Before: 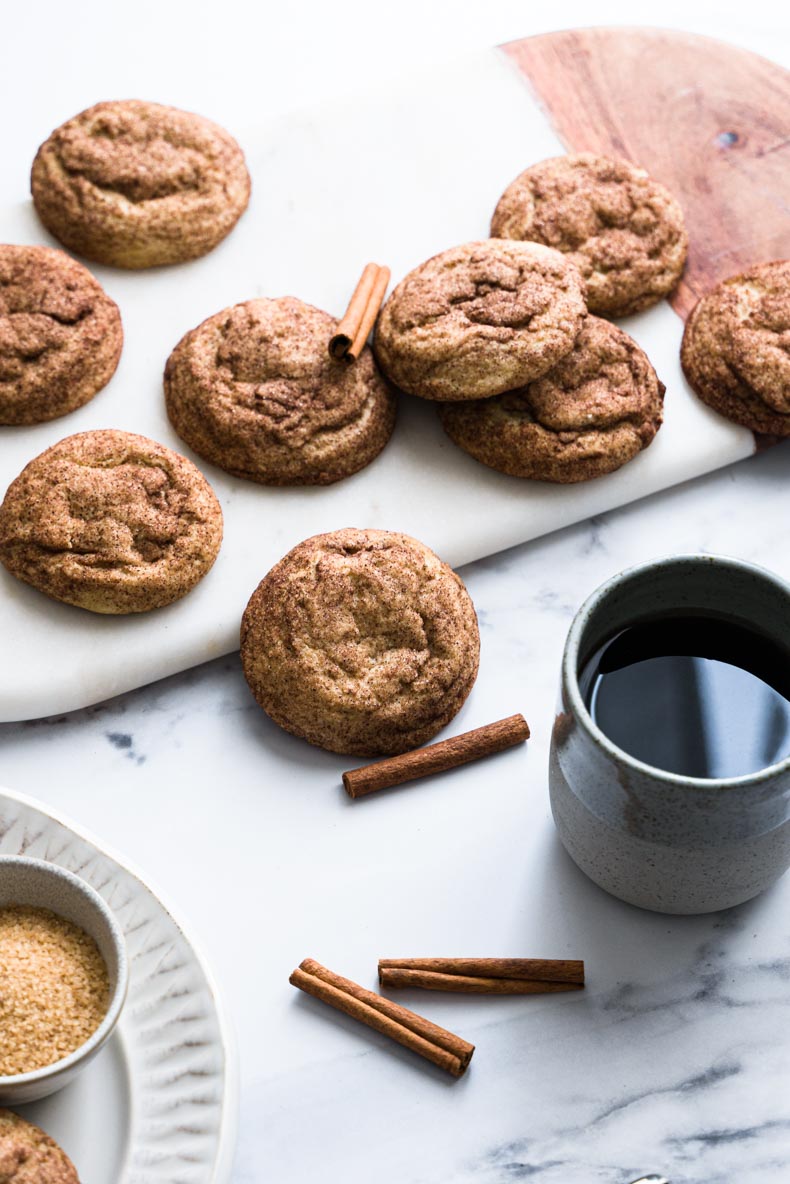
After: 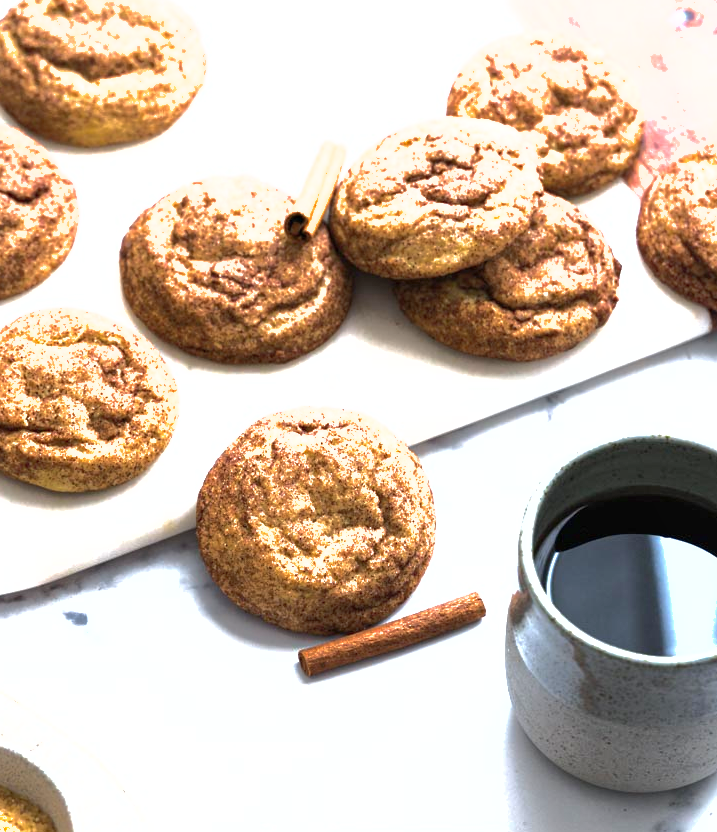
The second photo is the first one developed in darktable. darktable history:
tone equalizer: -8 EV -0.417 EV, -7 EV -0.389 EV, -6 EV -0.333 EV, -5 EV -0.222 EV, -3 EV 0.222 EV, -2 EV 0.333 EV, -1 EV 0.389 EV, +0 EV 0.417 EV, edges refinement/feathering 500, mask exposure compensation -1.57 EV, preserve details no
exposure: black level correction 0, exposure 1 EV, compensate exposure bias true, compensate highlight preservation false
crop: left 5.596%, top 10.314%, right 3.534%, bottom 19.395%
shadows and highlights: on, module defaults
